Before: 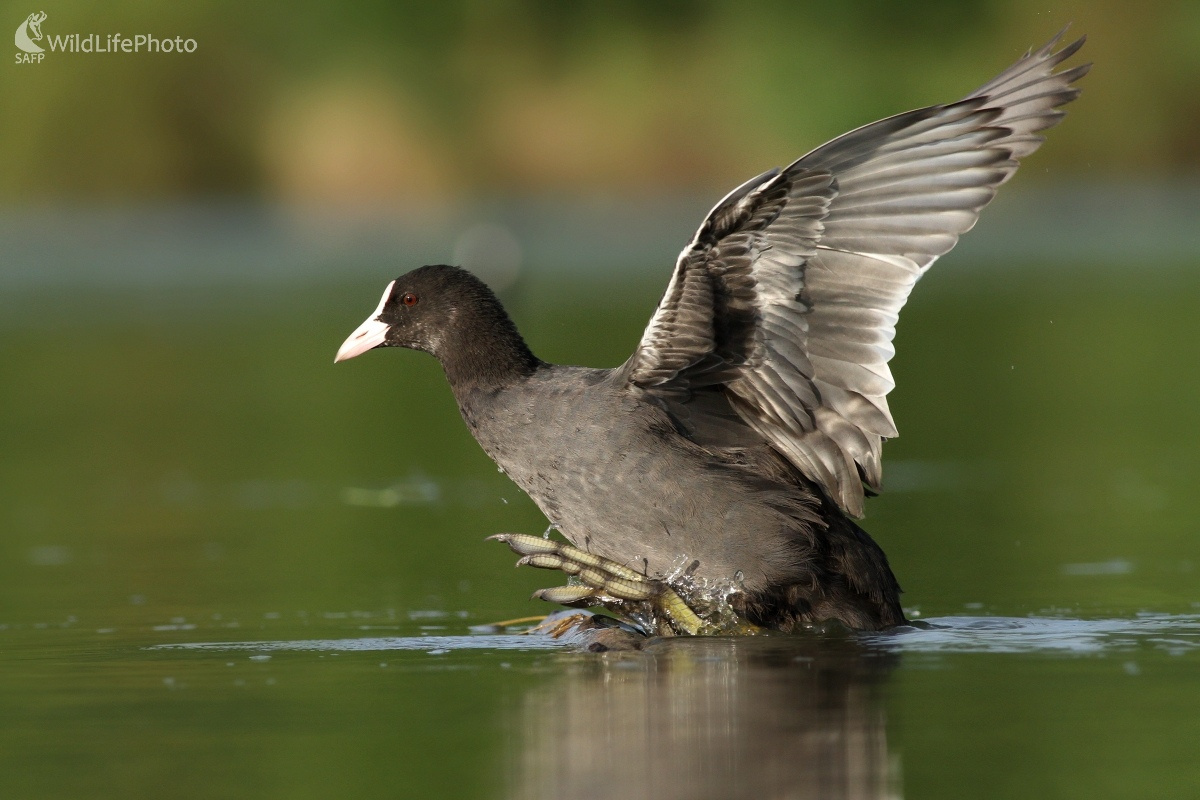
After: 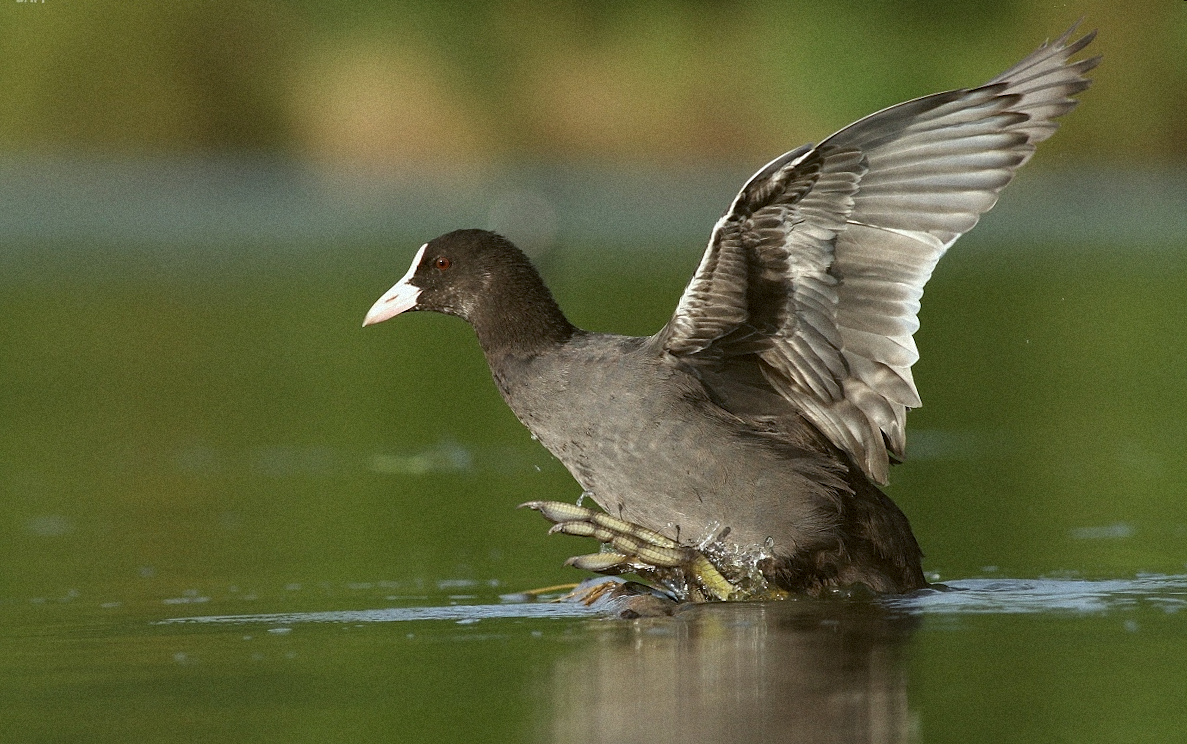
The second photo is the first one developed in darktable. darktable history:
grain: mid-tones bias 0%
rotate and perspective: rotation 0.679°, lens shift (horizontal) 0.136, crop left 0.009, crop right 0.991, crop top 0.078, crop bottom 0.95
color balance: lift [1.004, 1.002, 1.002, 0.998], gamma [1, 1.007, 1.002, 0.993], gain [1, 0.977, 1.013, 1.023], contrast -3.64%
sharpen: radius 0.969, amount 0.604
